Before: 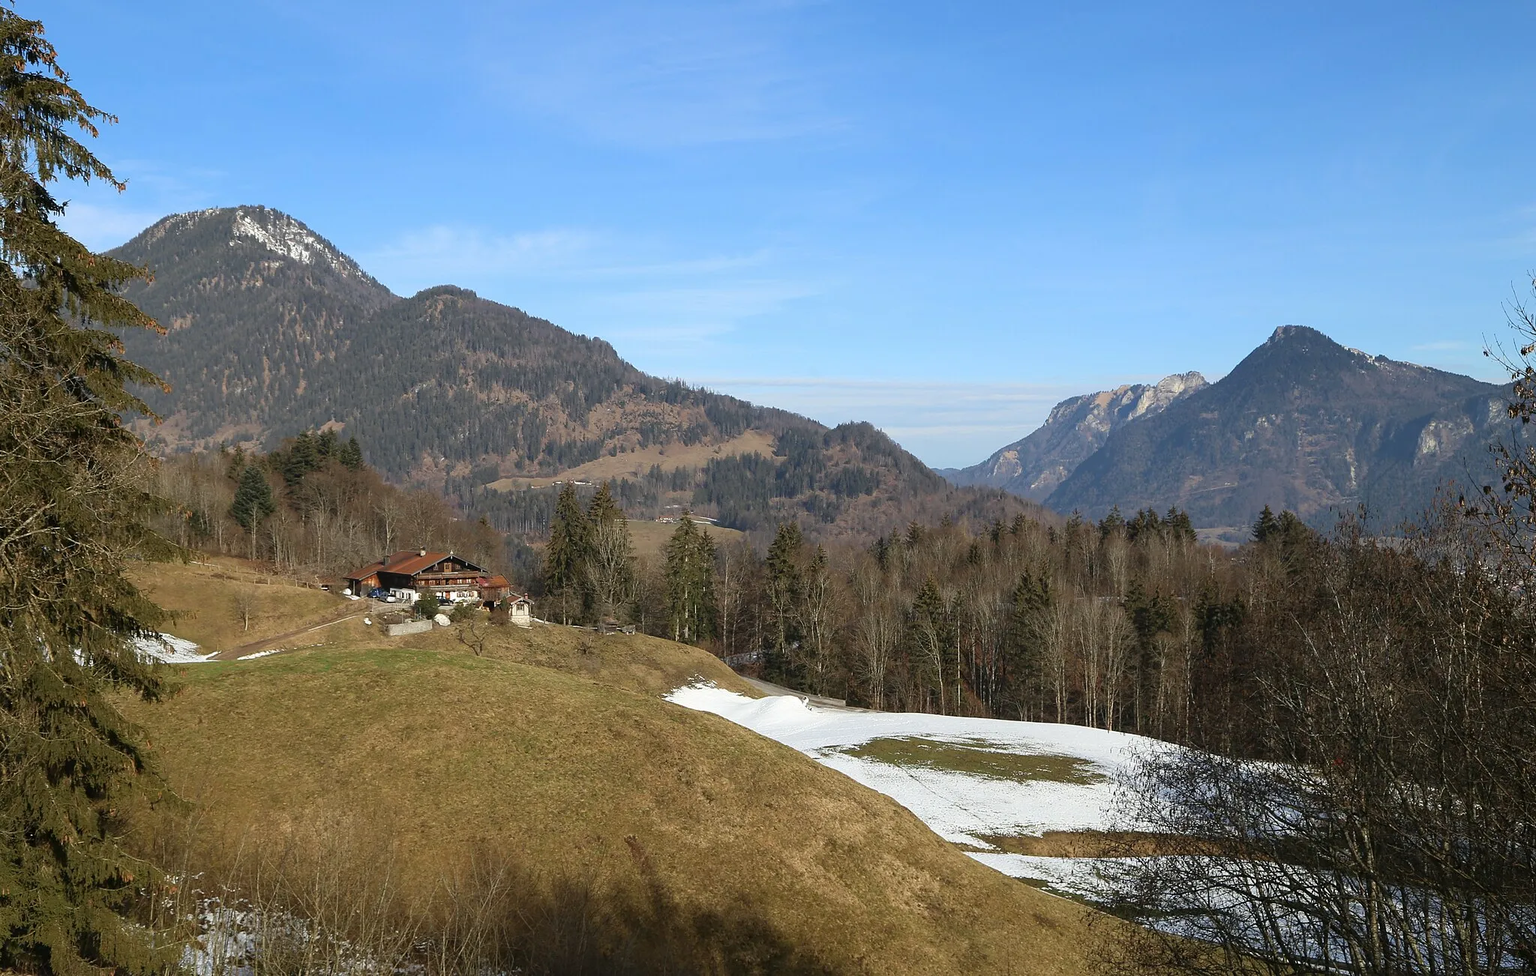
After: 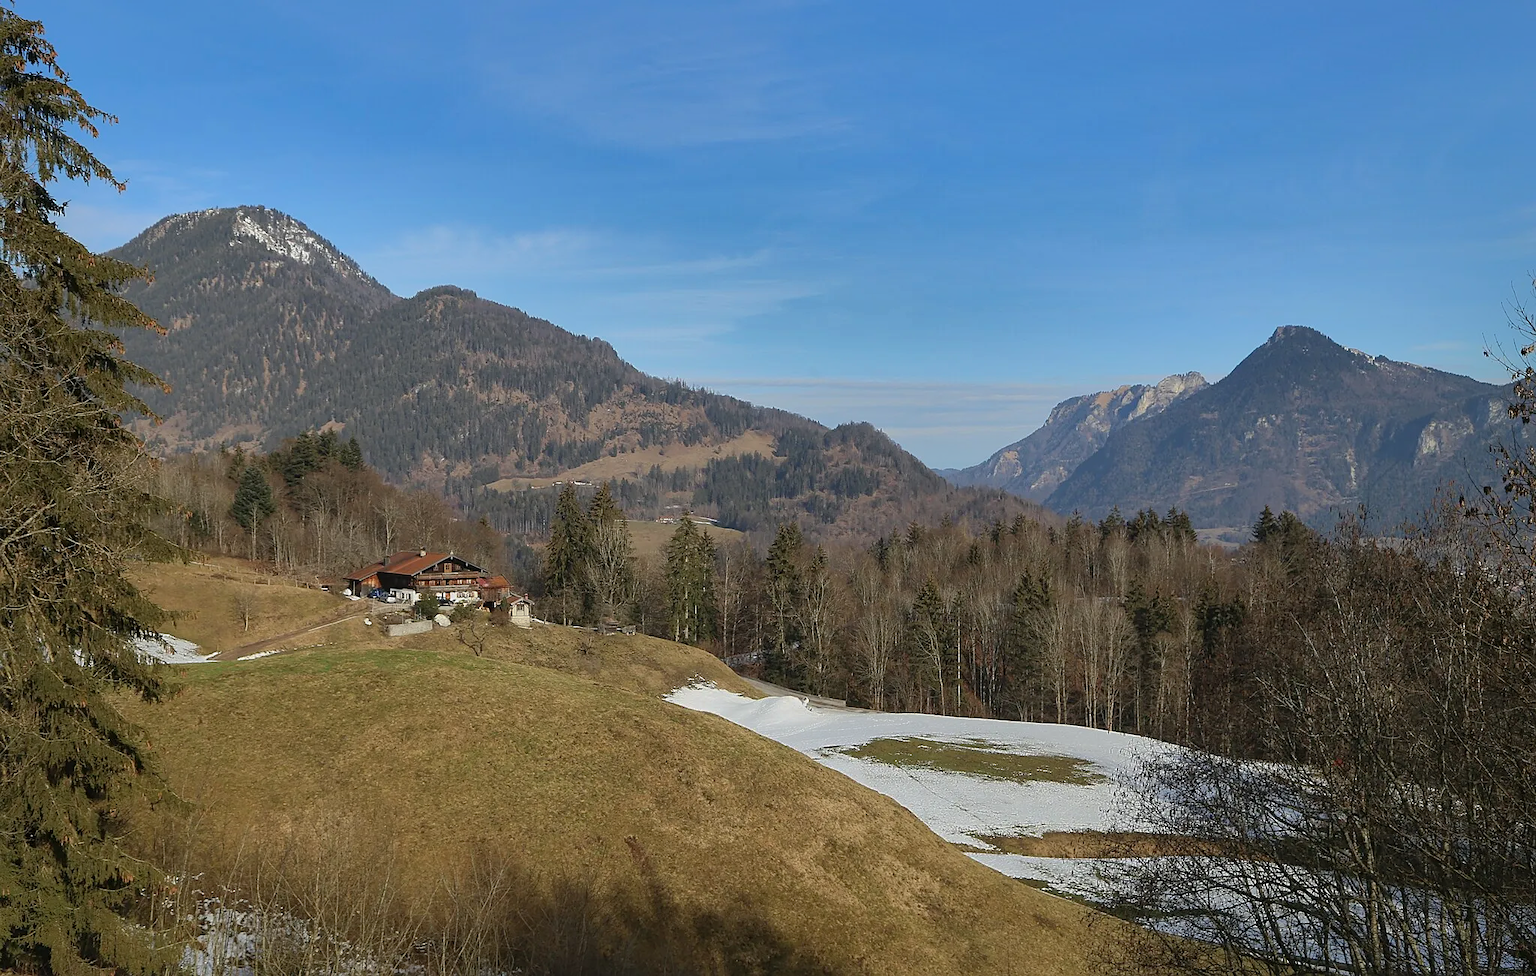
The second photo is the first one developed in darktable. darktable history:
exposure: exposure -0.154 EV, compensate highlight preservation false
sharpen: amount 0.204
shadows and highlights: shadows 38.71, highlights -74.87
